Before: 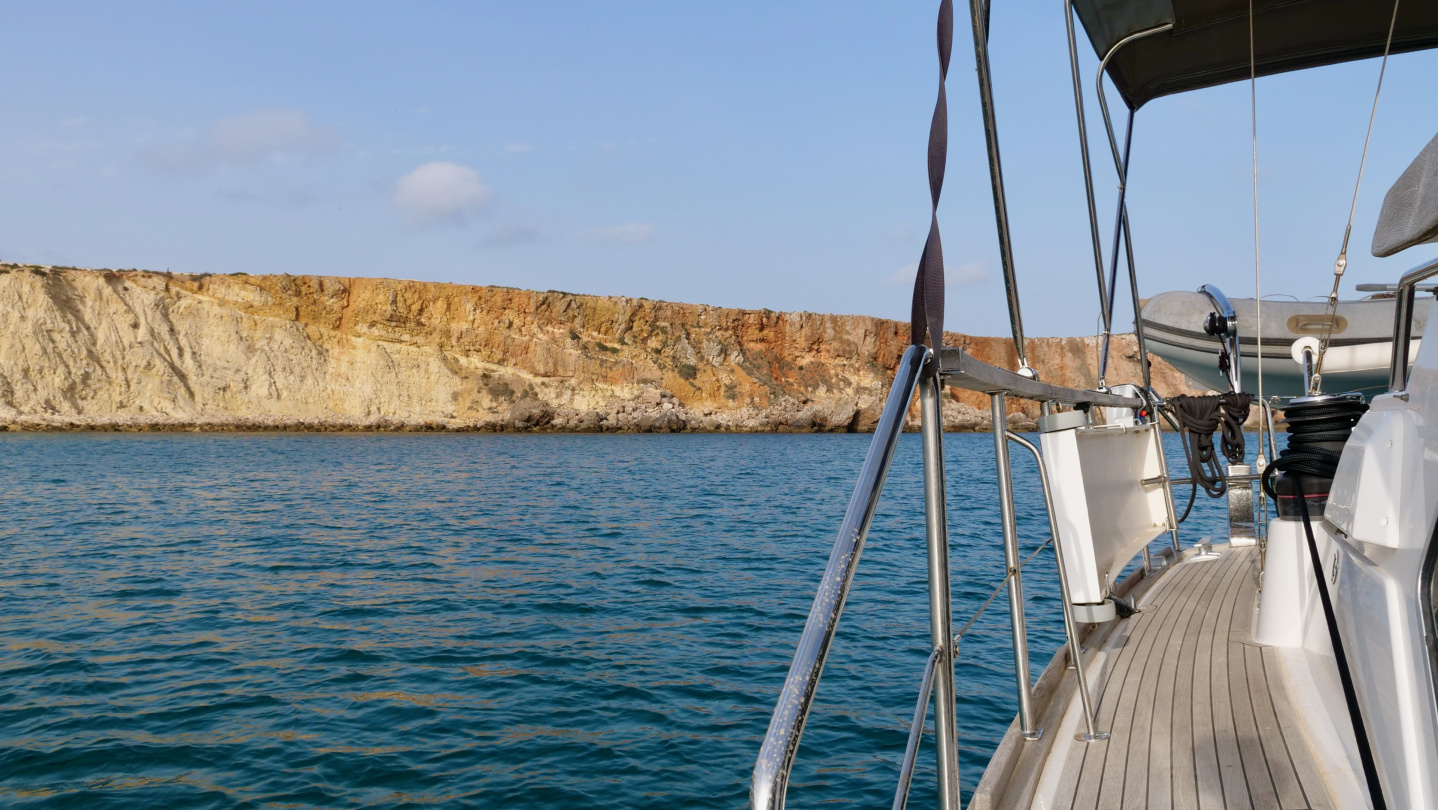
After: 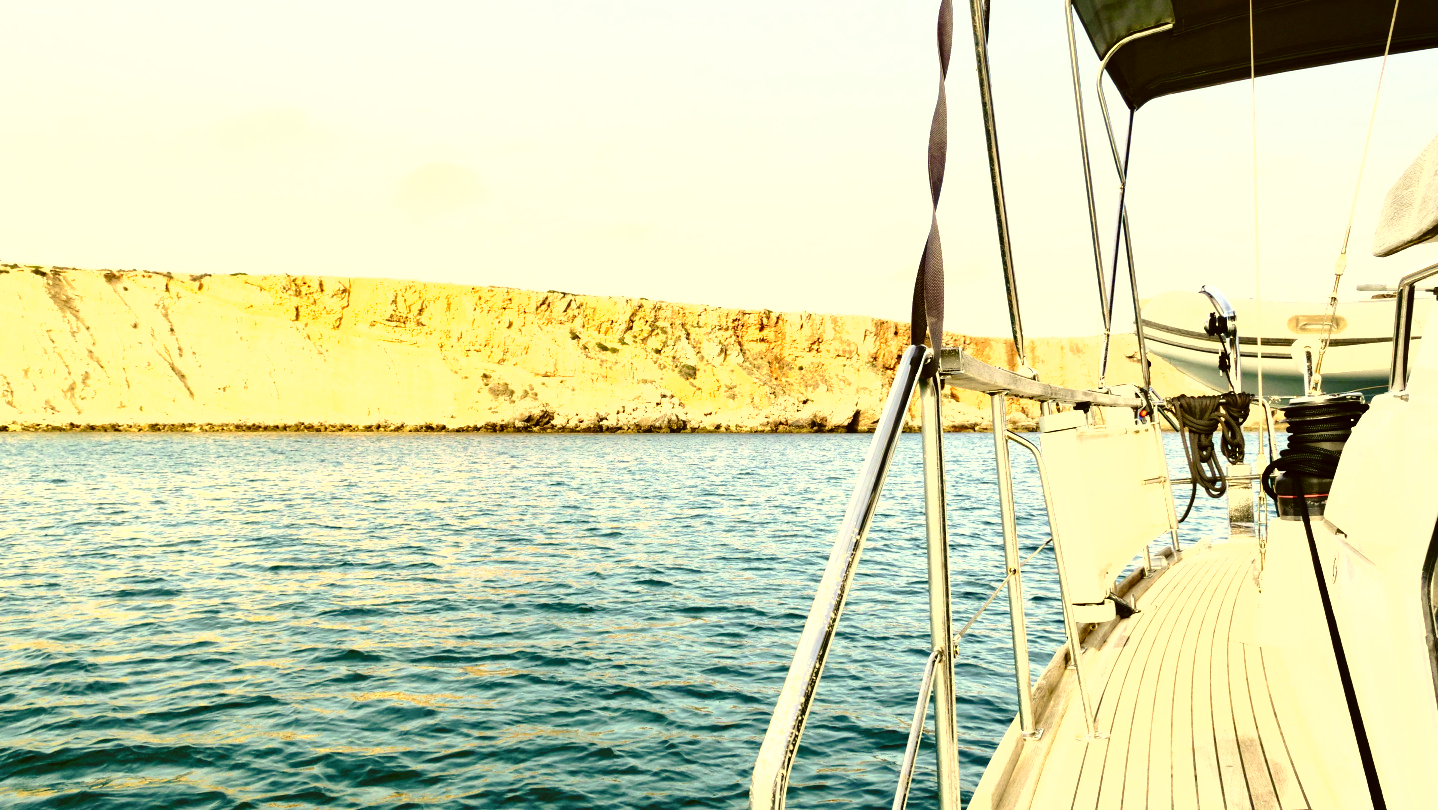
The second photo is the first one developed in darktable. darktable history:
color correction: highlights a* 0.162, highlights b* 29.53, shadows a* -0.162, shadows b* 21.09
exposure: black level correction 0, exposure 1.2 EV, compensate highlight preservation false
shadows and highlights: shadows 29.32, highlights -29.32, low approximation 0.01, soften with gaussian
tone equalizer: -8 EV -1.08 EV, -7 EV -1.01 EV, -6 EV -0.867 EV, -5 EV -0.578 EV, -3 EV 0.578 EV, -2 EV 0.867 EV, -1 EV 1.01 EV, +0 EV 1.08 EV, edges refinement/feathering 500, mask exposure compensation -1.57 EV, preserve details no
tone curve: curves: ch0 [(0, 0) (0.003, 0.002) (0.011, 0.008) (0.025, 0.016) (0.044, 0.026) (0.069, 0.04) (0.1, 0.061) (0.136, 0.104) (0.177, 0.15) (0.224, 0.22) (0.277, 0.307) (0.335, 0.399) (0.399, 0.492) (0.468, 0.575) (0.543, 0.638) (0.623, 0.701) (0.709, 0.778) (0.801, 0.85) (0.898, 0.934) (1, 1)], preserve colors none
